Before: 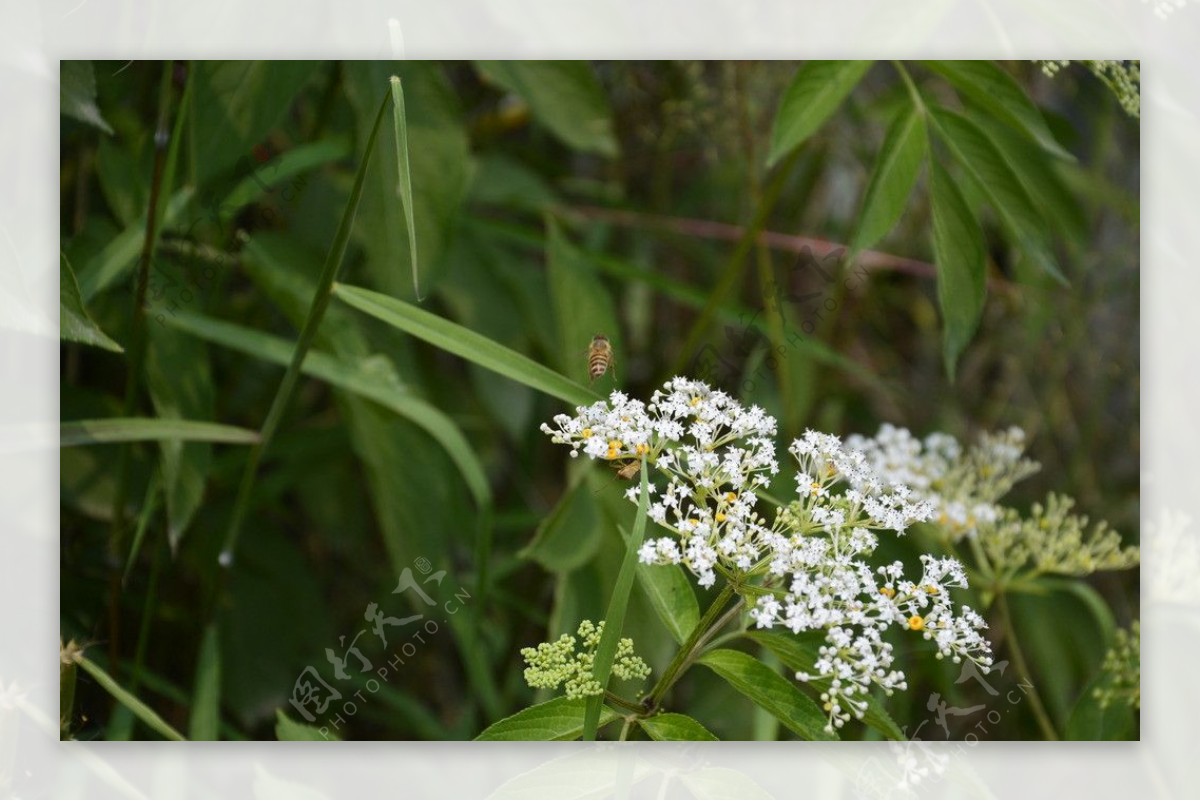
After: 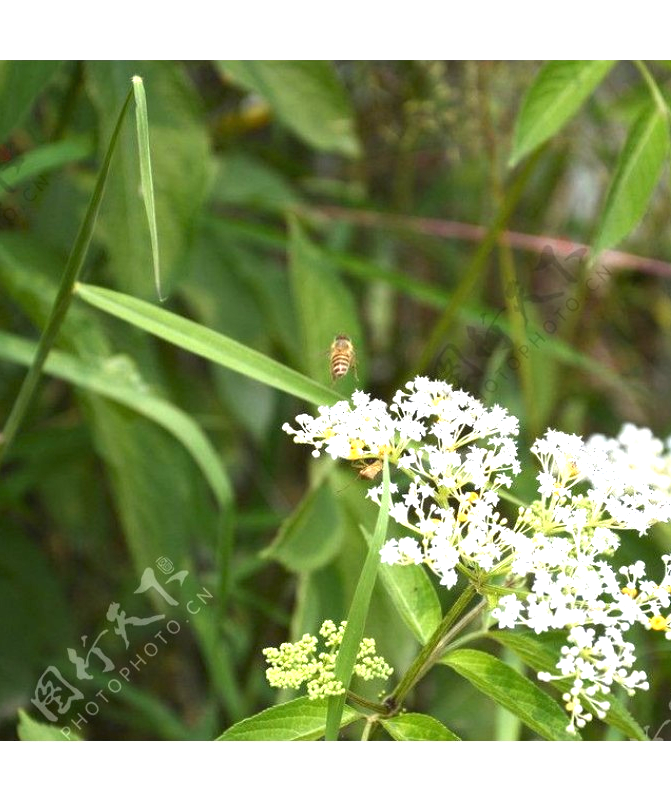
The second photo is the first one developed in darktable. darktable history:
crop: left 21.547%, right 22.487%
exposure: black level correction 0, exposure 1.376 EV, compensate exposure bias true, compensate highlight preservation false
